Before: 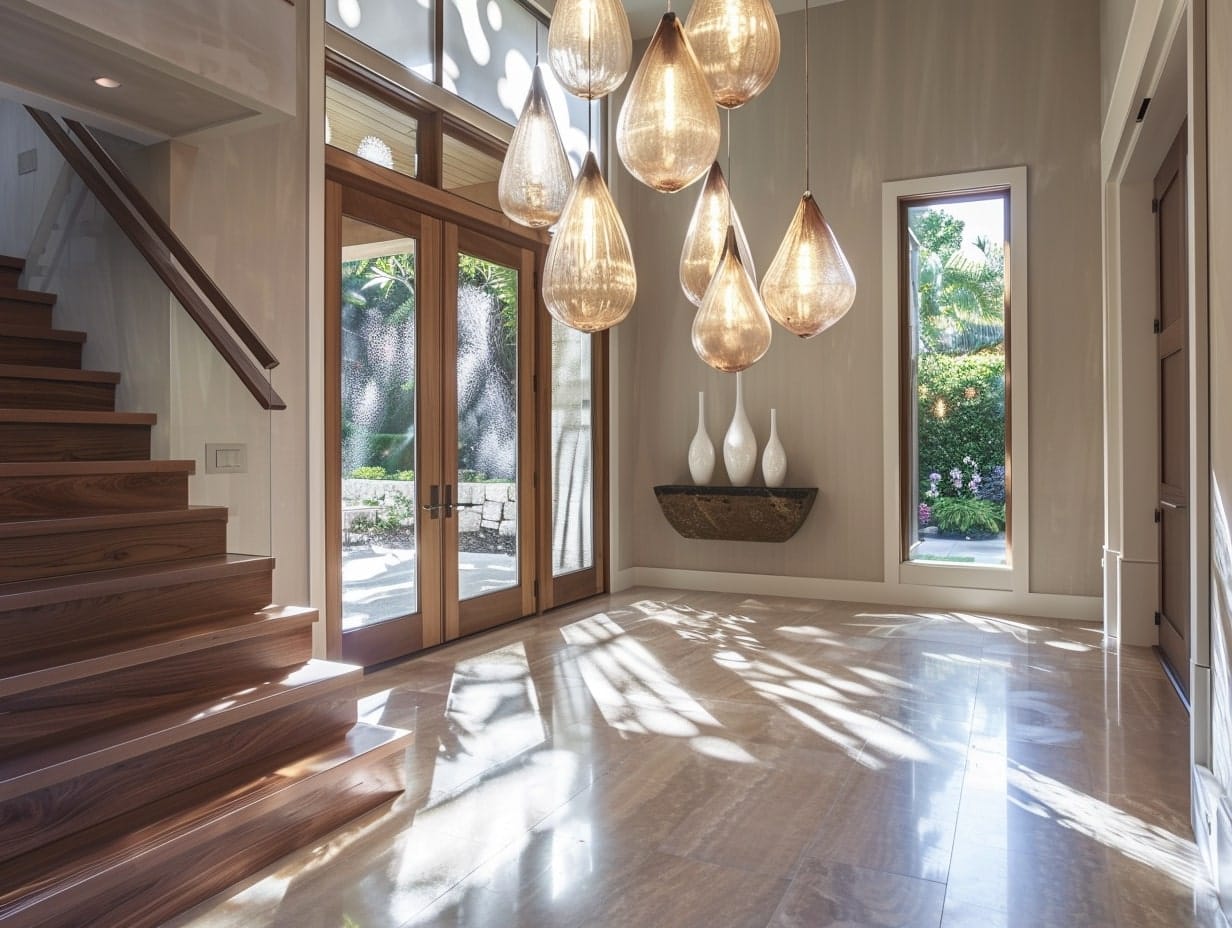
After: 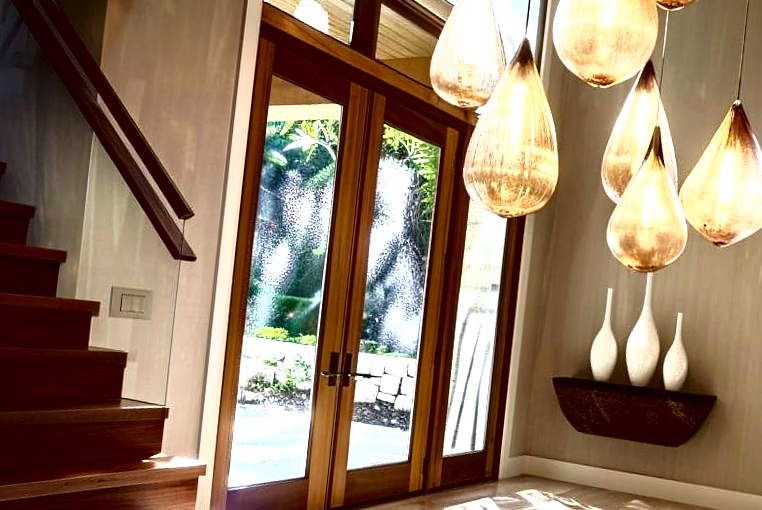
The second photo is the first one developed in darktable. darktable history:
tone curve: curves: ch0 [(0, 0) (0.003, 0.008) (0.011, 0.008) (0.025, 0.008) (0.044, 0.008) (0.069, 0.006) (0.1, 0.006) (0.136, 0.006) (0.177, 0.008) (0.224, 0.012) (0.277, 0.026) (0.335, 0.083) (0.399, 0.165) (0.468, 0.292) (0.543, 0.416) (0.623, 0.535) (0.709, 0.692) (0.801, 0.853) (0.898, 0.981) (1, 1)], color space Lab, independent channels, preserve colors none
crop and rotate: angle -6.18°, left 2.241%, top 7.018%, right 27.359%, bottom 30.405%
color balance rgb: perceptual saturation grading › global saturation 20%, perceptual saturation grading › highlights -25.845%, perceptual saturation grading › shadows 49.769%, perceptual brilliance grading › global brilliance 18.241%, global vibrance 40.147%
